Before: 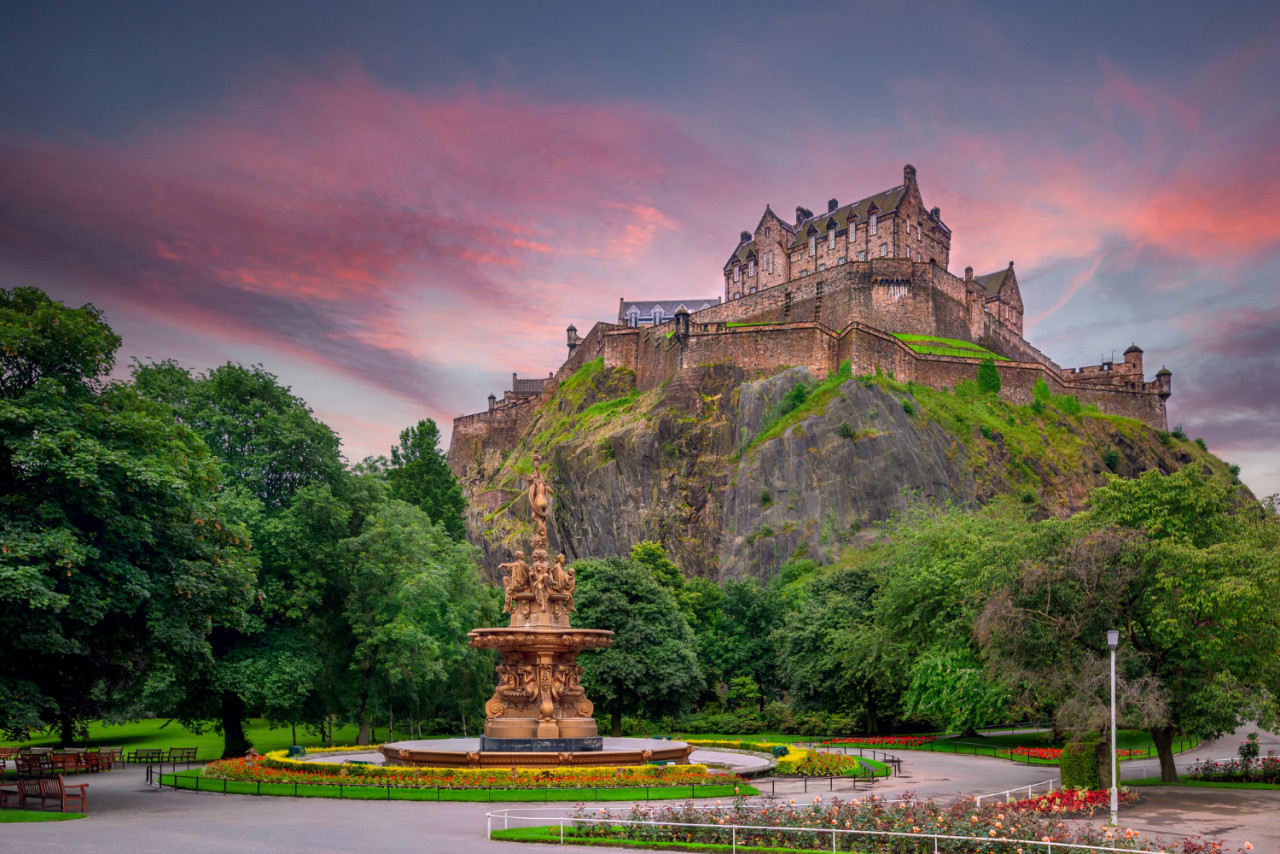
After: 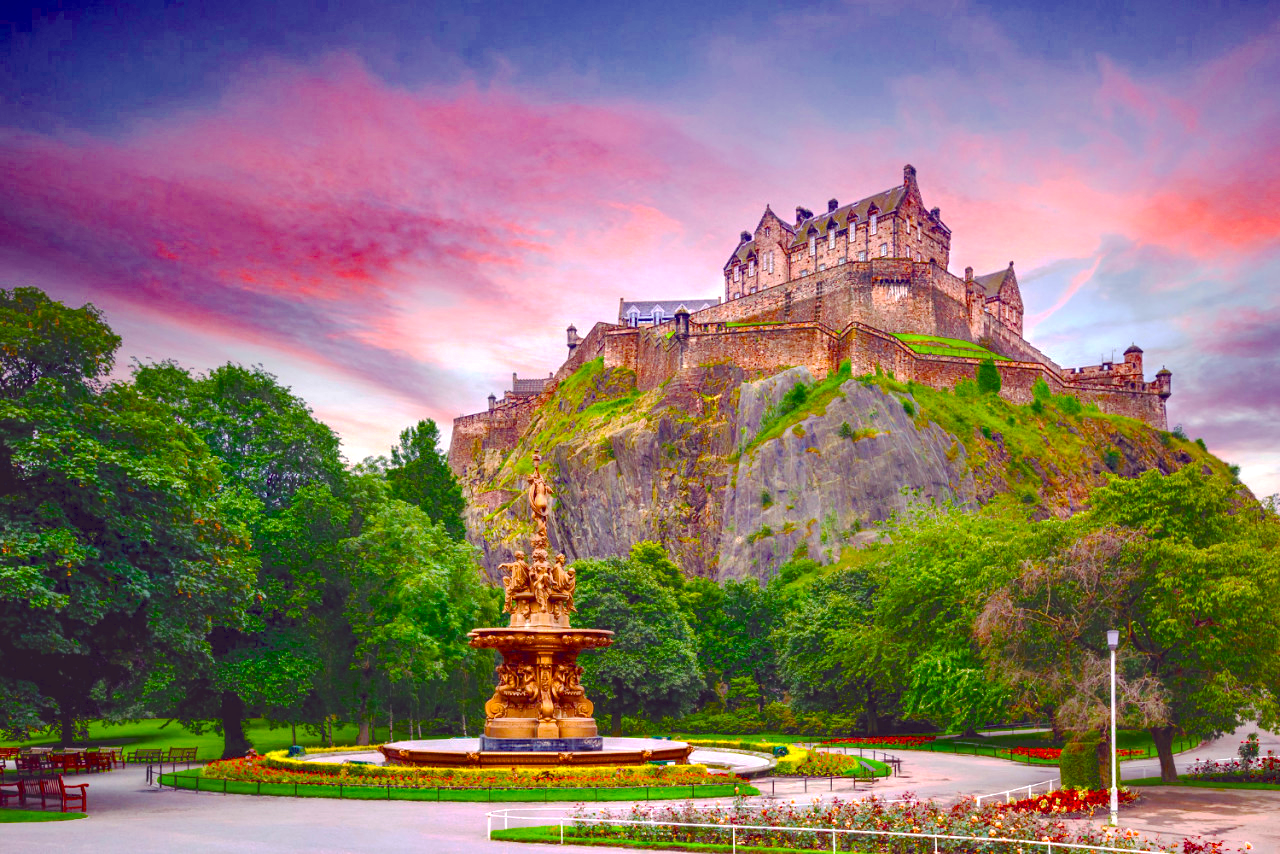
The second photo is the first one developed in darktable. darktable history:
base curve: curves: ch0 [(0, 0) (0.235, 0.266) (0.503, 0.496) (0.786, 0.72) (1, 1)], preserve colors none
color balance rgb: shadows lift › luminance 0.357%, shadows lift › chroma 6.925%, shadows lift › hue 302.9°, global offset › luminance 1.492%, linear chroma grading › global chroma 17.169%, perceptual saturation grading › global saturation 20%, perceptual saturation grading › highlights -14.404%, perceptual saturation grading › shadows 49.586%, perceptual brilliance grading › global brilliance 18.229%, global vibrance 10.642%, saturation formula JzAzBz (2021)
exposure: black level correction 0.001, exposure 0.5 EV, compensate exposure bias true, compensate highlight preservation false
